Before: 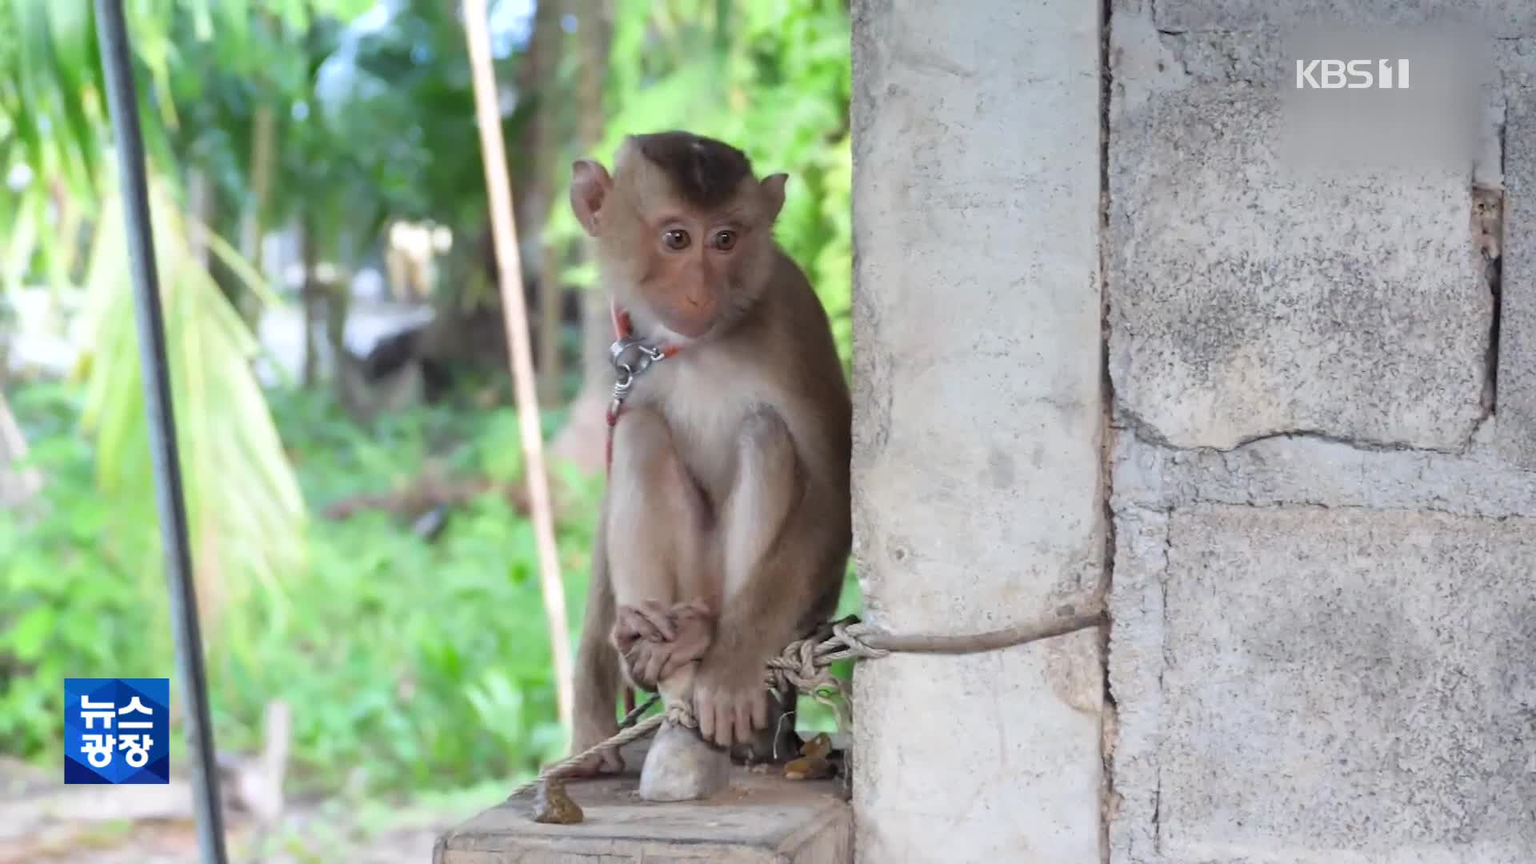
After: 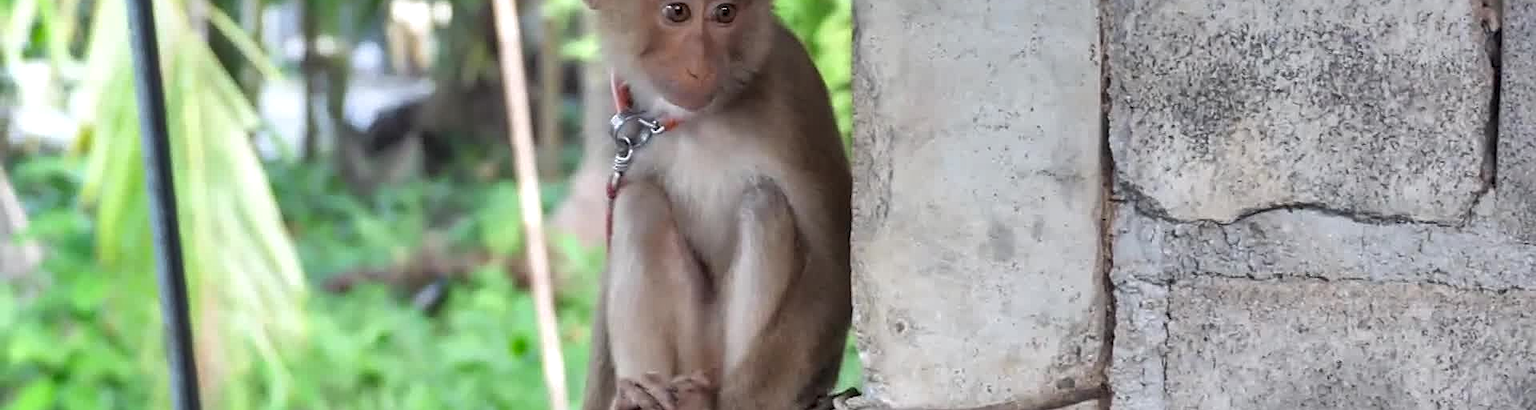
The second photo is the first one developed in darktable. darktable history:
shadows and highlights: low approximation 0.01, soften with gaussian
crop and rotate: top 26.325%, bottom 26.1%
sharpen: amount 0.499
local contrast: on, module defaults
